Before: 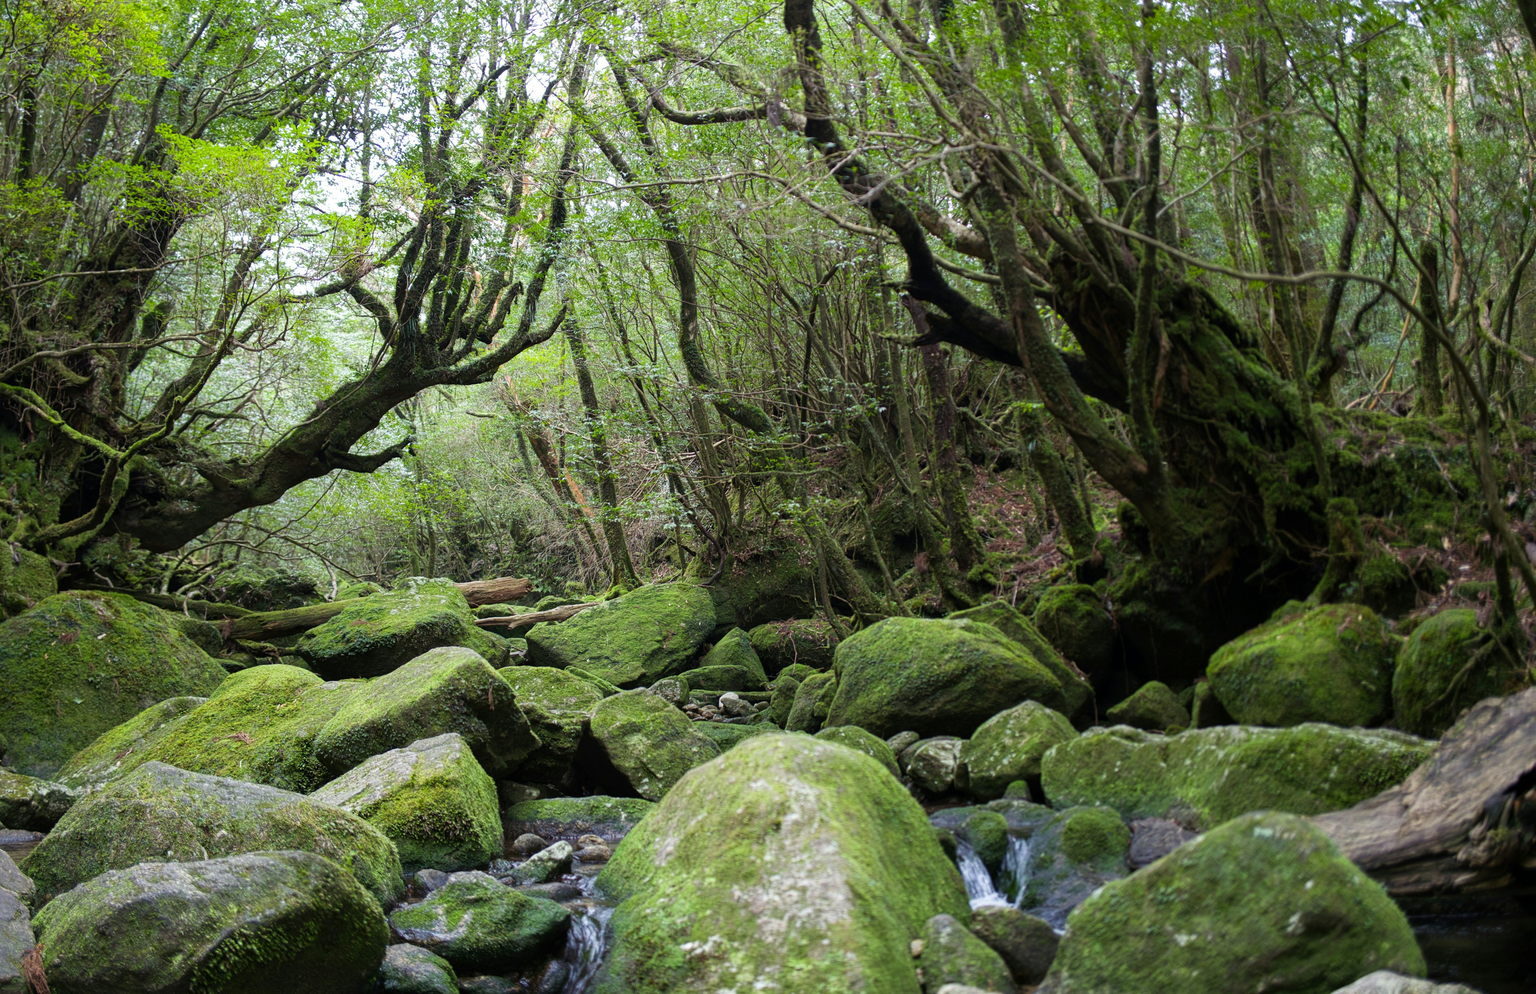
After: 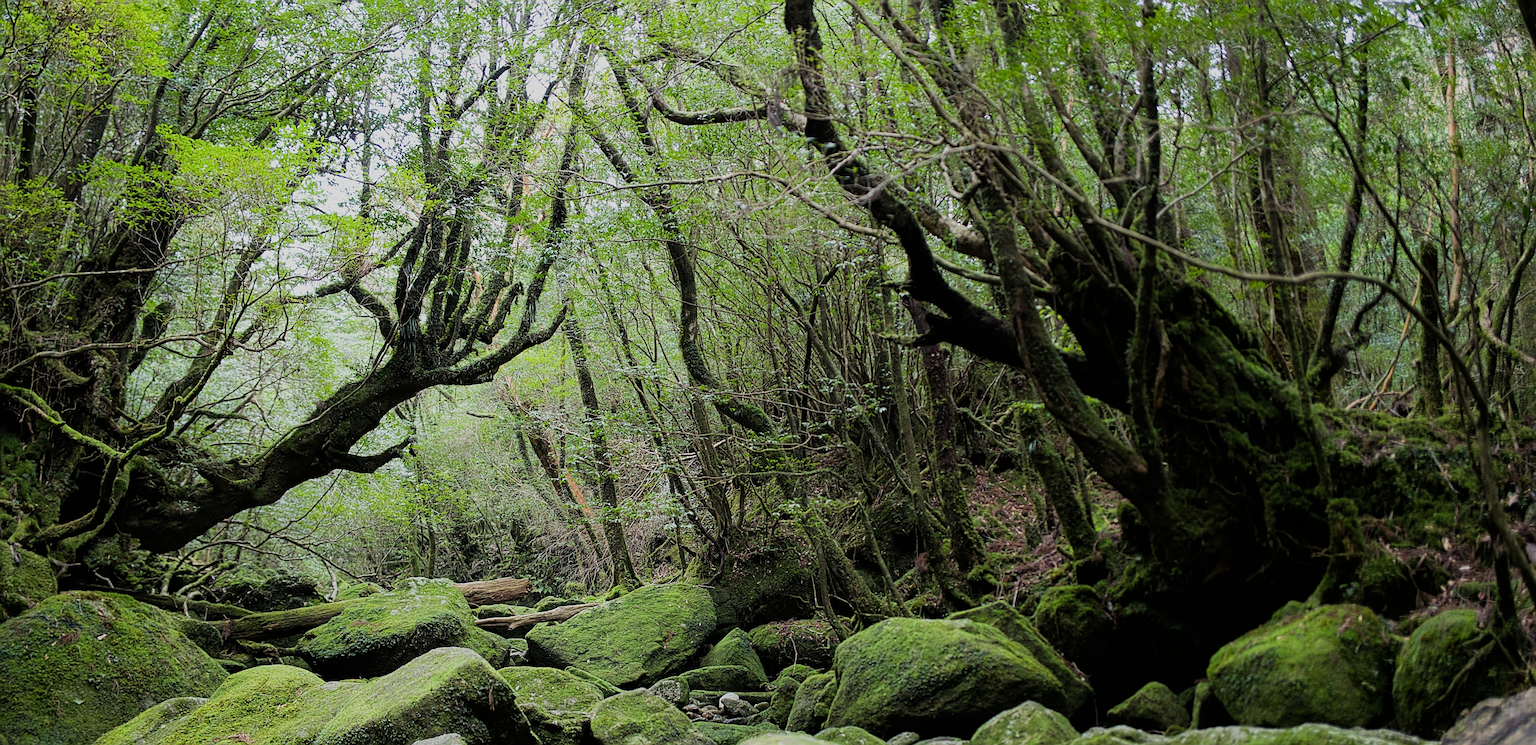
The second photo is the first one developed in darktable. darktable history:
sharpen: amount 0.901
crop: bottom 24.988%
filmic rgb: black relative exposure -7.65 EV, white relative exposure 4.56 EV, hardness 3.61, contrast 1.05
